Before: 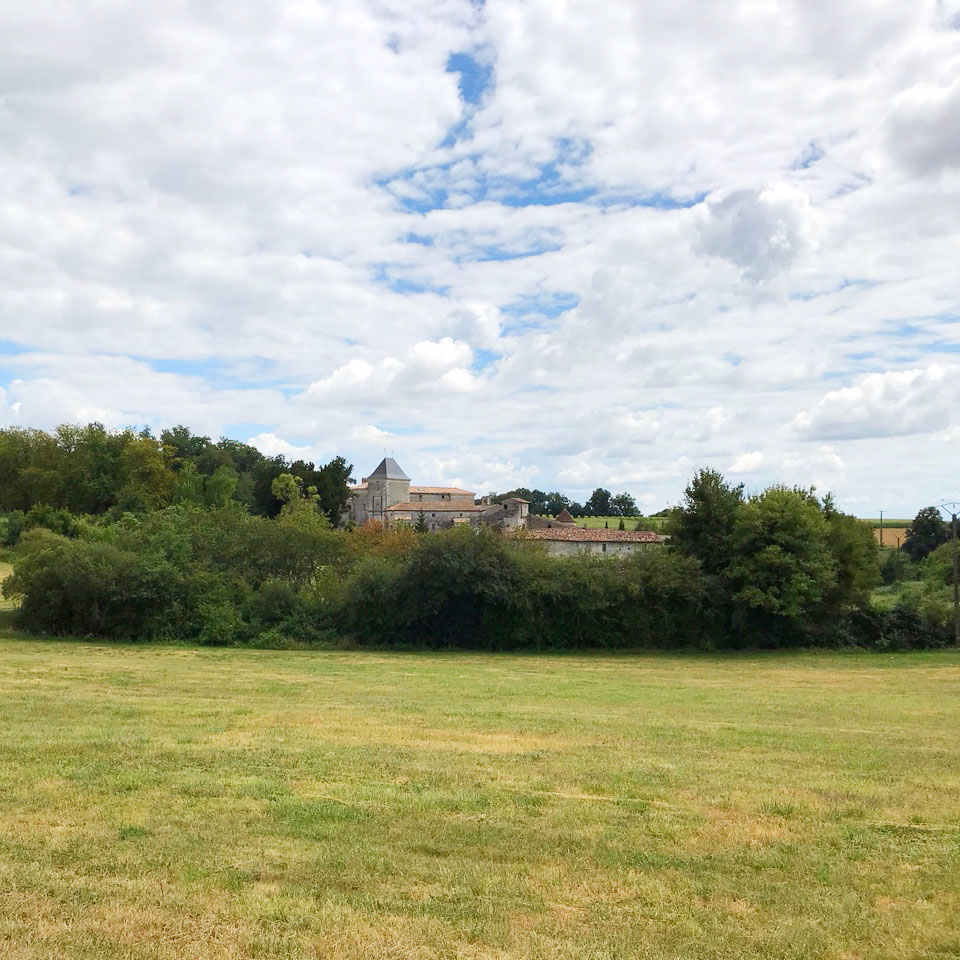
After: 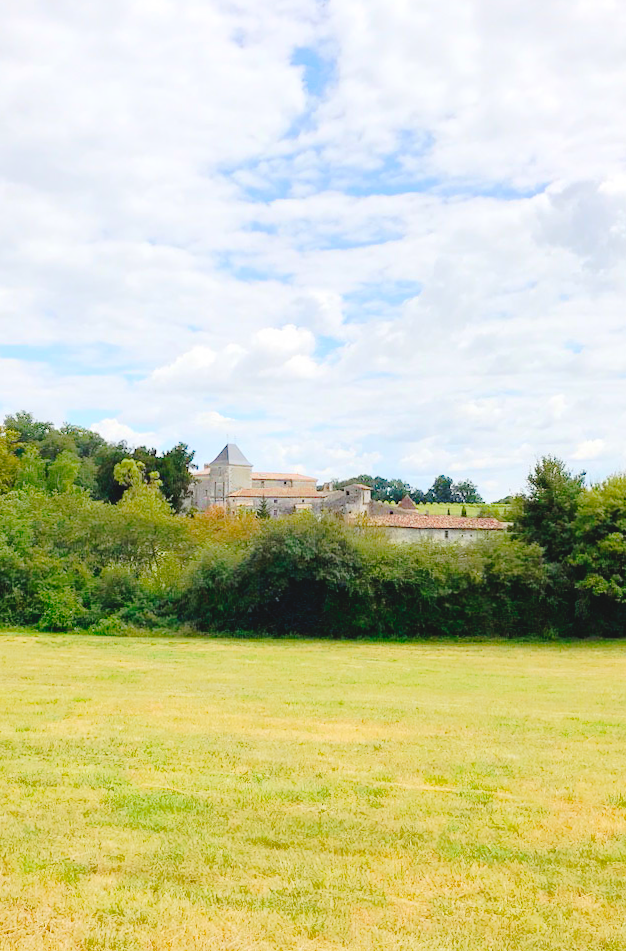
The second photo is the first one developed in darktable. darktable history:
rotate and perspective: rotation 0.226°, lens shift (vertical) -0.042, crop left 0.023, crop right 0.982, crop top 0.006, crop bottom 0.994
crop and rotate: left 15.754%, right 17.579%
tone curve: curves: ch0 [(0, 0) (0.003, 0.051) (0.011, 0.052) (0.025, 0.055) (0.044, 0.062) (0.069, 0.068) (0.1, 0.077) (0.136, 0.098) (0.177, 0.145) (0.224, 0.223) (0.277, 0.314) (0.335, 0.43) (0.399, 0.518) (0.468, 0.591) (0.543, 0.656) (0.623, 0.726) (0.709, 0.809) (0.801, 0.857) (0.898, 0.918) (1, 1)], preserve colors none
contrast brightness saturation: contrast 0.07, brightness 0.18, saturation 0.4
